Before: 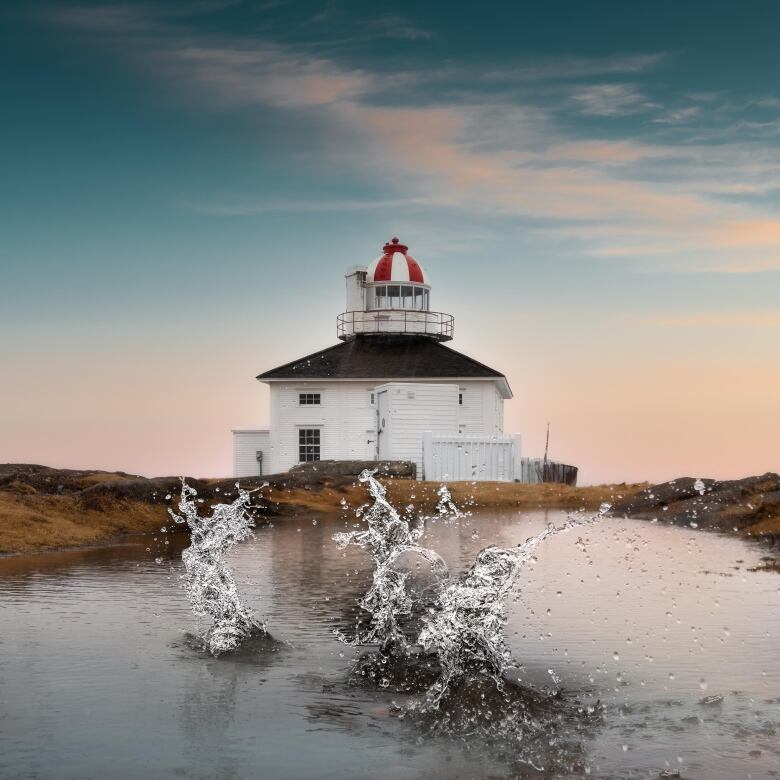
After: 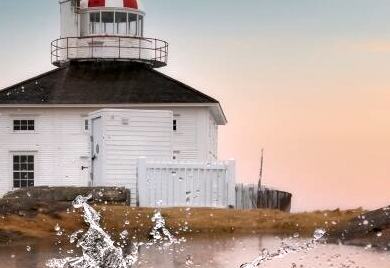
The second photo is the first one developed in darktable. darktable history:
color correction: highlights a* 3.03, highlights b* -1.1, shadows a* -0.08, shadows b* 2.11, saturation 0.98
crop: left 36.742%, top 35.2%, right 13.181%, bottom 30.313%
exposure: exposure 0.213 EV, compensate highlight preservation false
haze removal: compatibility mode true, adaptive false
